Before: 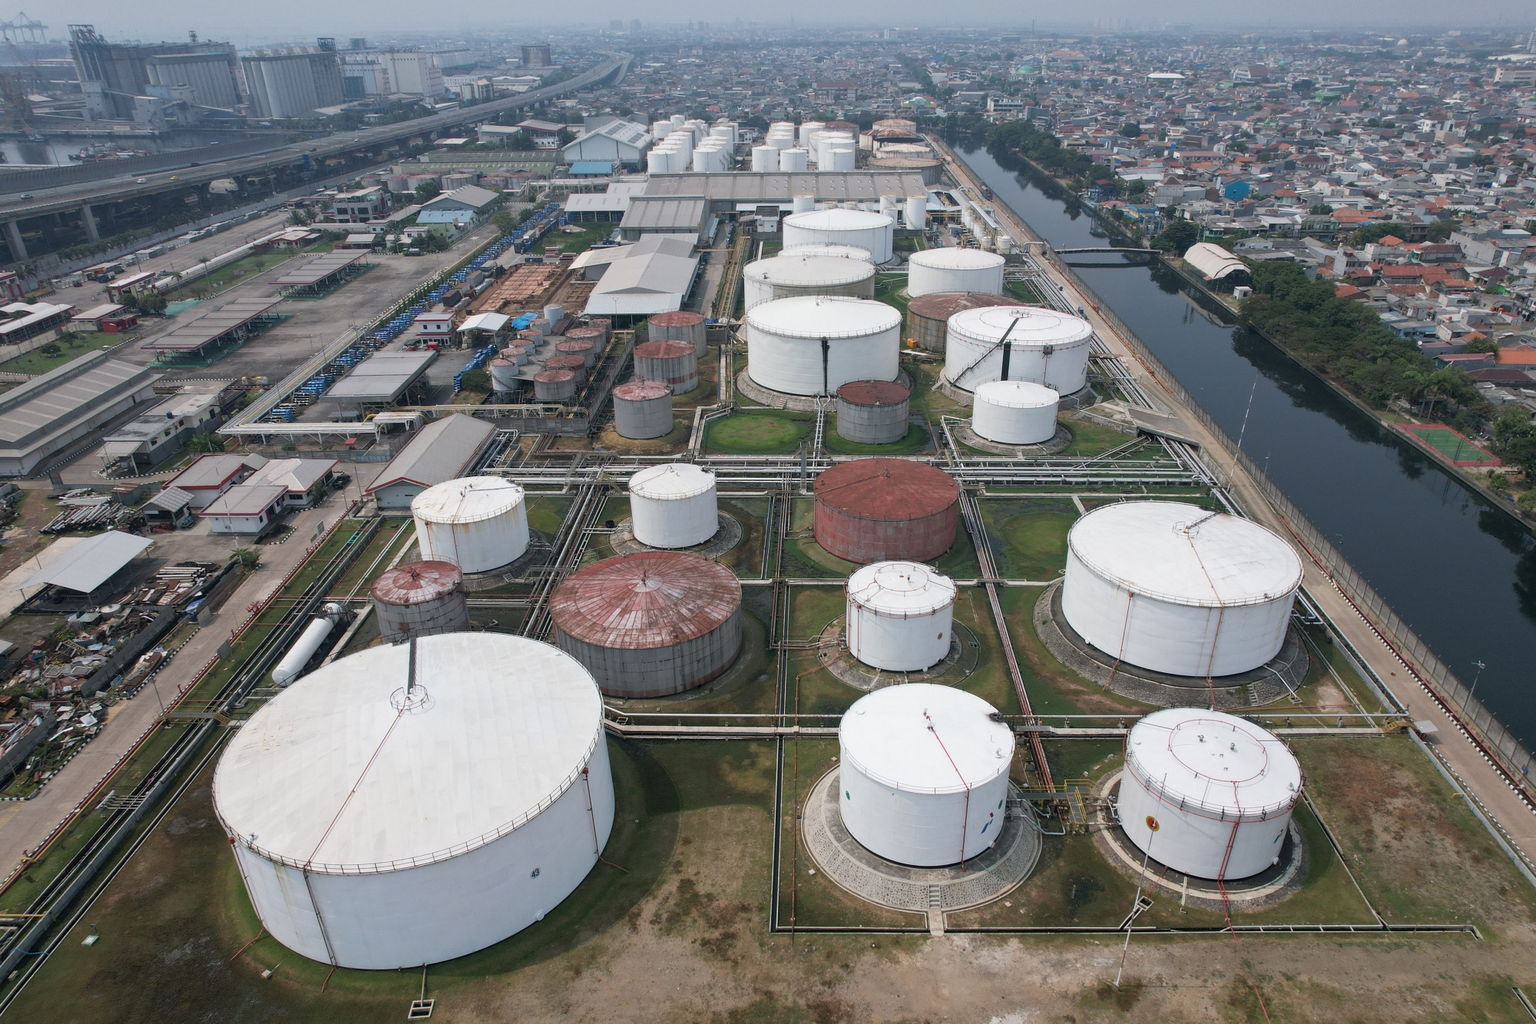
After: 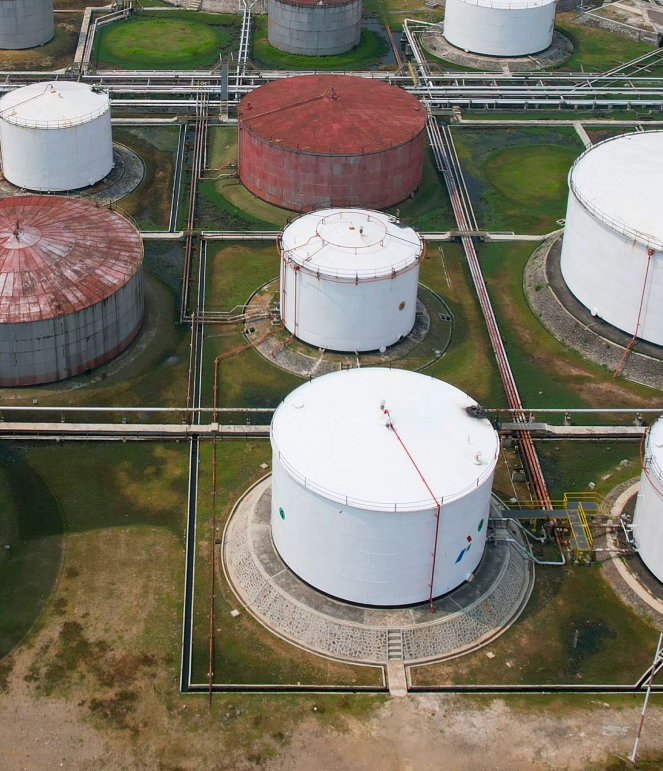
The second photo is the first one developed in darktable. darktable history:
color balance rgb: linear chroma grading › global chroma 8.676%, perceptual saturation grading › global saturation 29.792%, global vibrance 20%
crop: left 41.114%, top 39.185%, right 25.723%, bottom 2.954%
contrast brightness saturation: contrast 0.103, brightness 0.011, saturation 0.024
